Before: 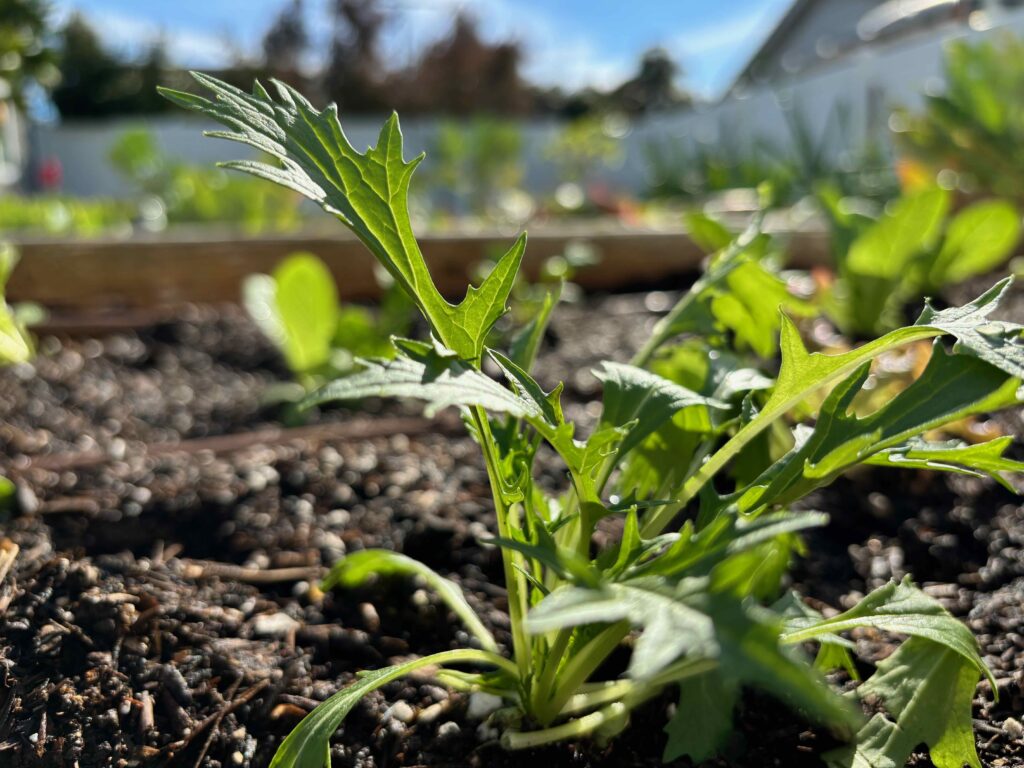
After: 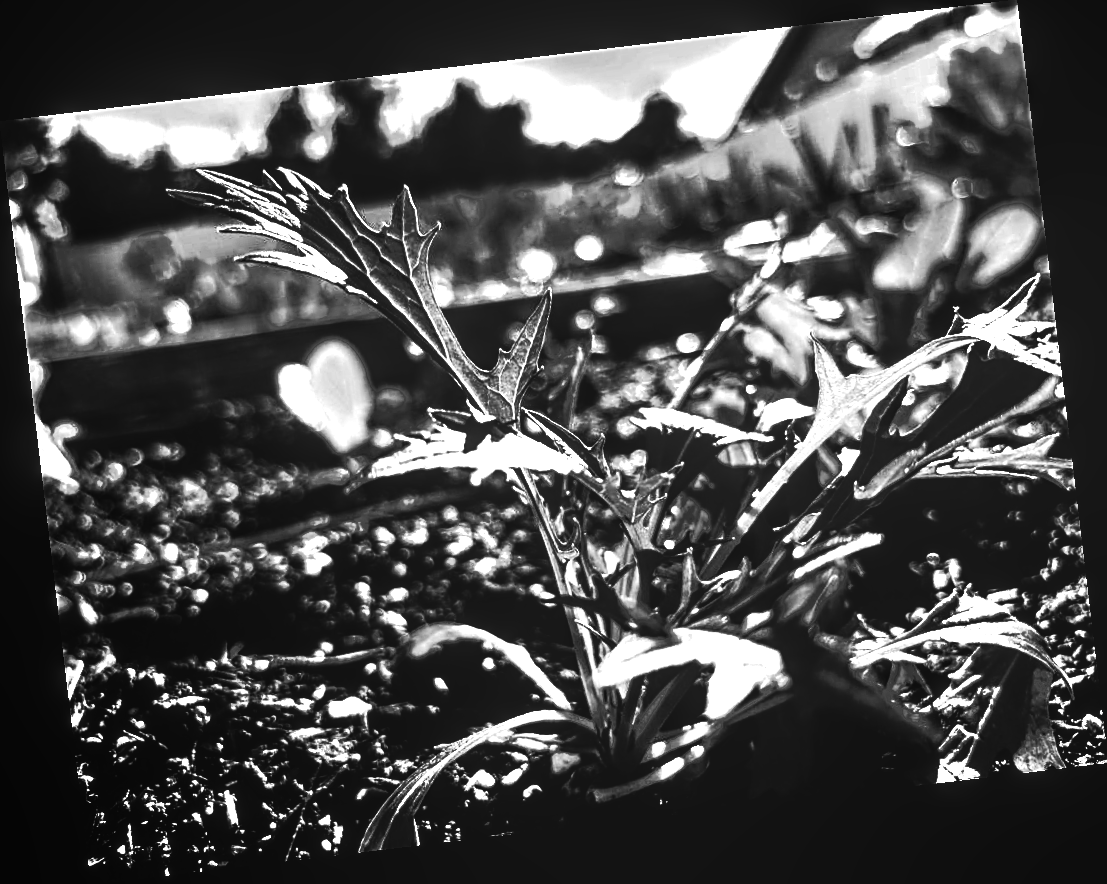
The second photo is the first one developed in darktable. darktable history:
exposure: black level correction 0, exposure 1.5 EV, compensate highlight preservation false
tone curve: curves: ch0 [(0, 0) (0.003, 0.002) (0.011, 0.002) (0.025, 0.002) (0.044, 0.007) (0.069, 0.014) (0.1, 0.026) (0.136, 0.04) (0.177, 0.061) (0.224, 0.1) (0.277, 0.151) (0.335, 0.198) (0.399, 0.272) (0.468, 0.387) (0.543, 0.553) (0.623, 0.716) (0.709, 0.8) (0.801, 0.855) (0.898, 0.897) (1, 1)], preserve colors none
local contrast: on, module defaults
contrast brightness saturation: brightness -1, saturation 1
sharpen: on, module defaults
monochrome: a -11.7, b 1.62, size 0.5, highlights 0.38
rotate and perspective: rotation -6.83°, automatic cropping off
